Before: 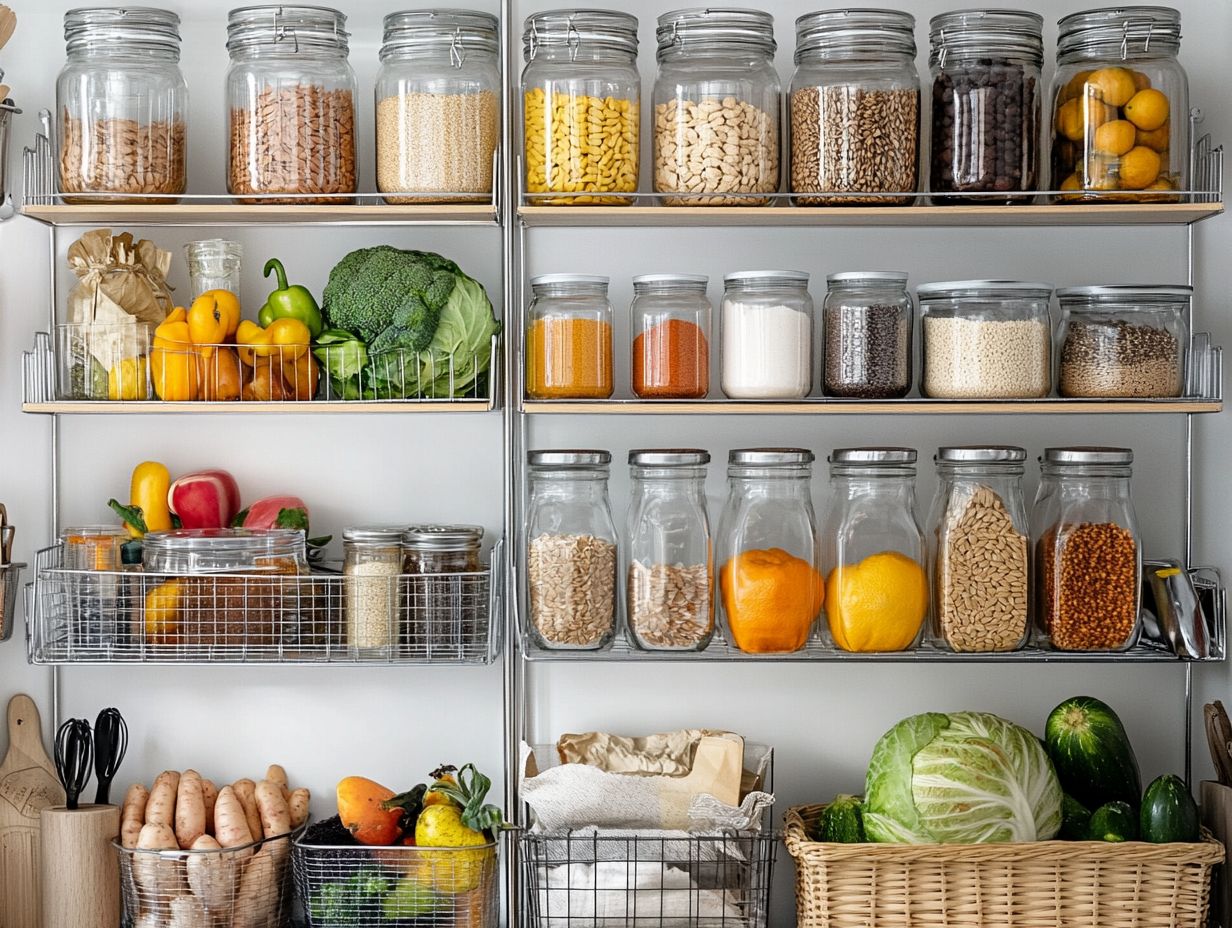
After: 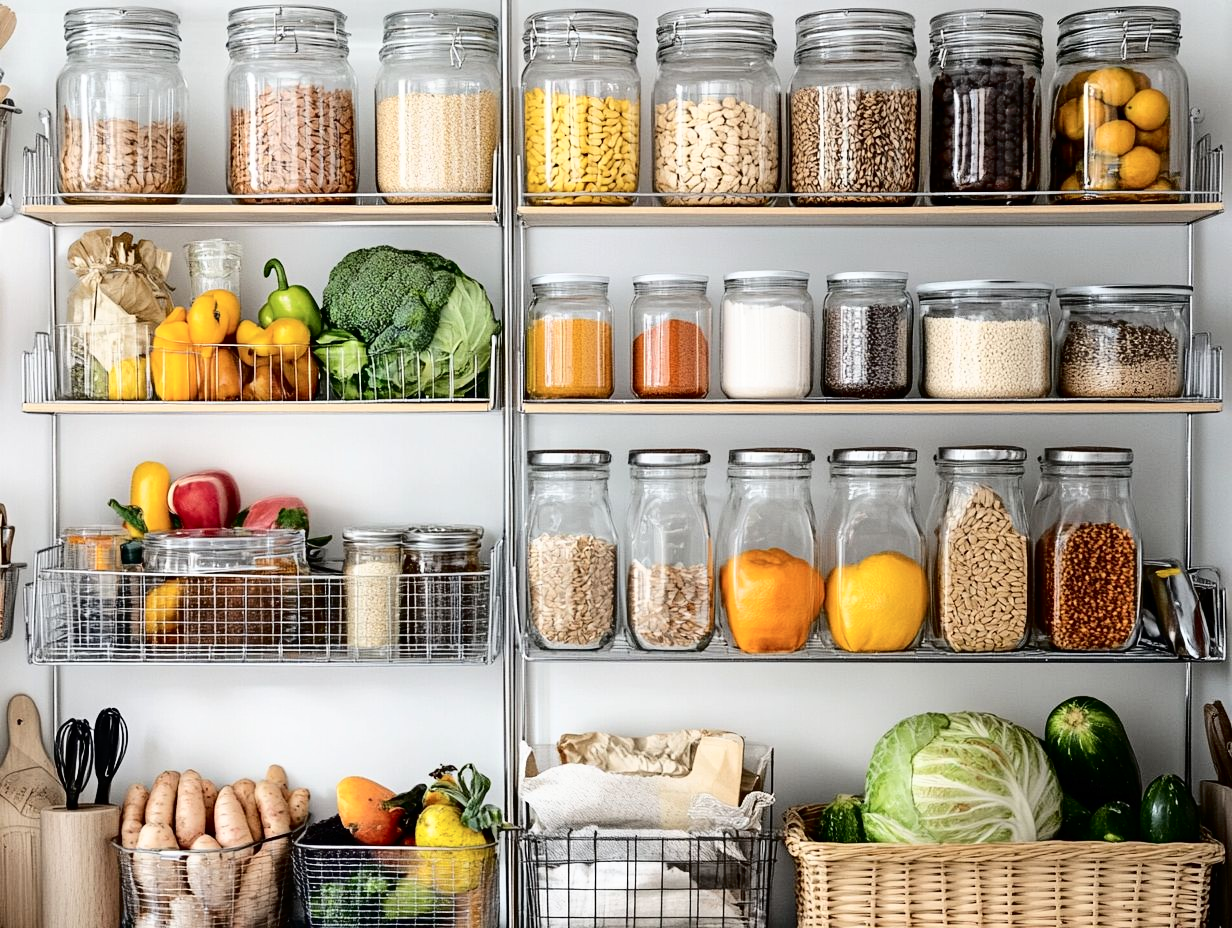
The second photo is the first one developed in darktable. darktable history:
tone curve: curves: ch0 [(0, 0) (0.003, 0.003) (0.011, 0.005) (0.025, 0.008) (0.044, 0.012) (0.069, 0.02) (0.1, 0.031) (0.136, 0.047) (0.177, 0.088) (0.224, 0.141) (0.277, 0.222) (0.335, 0.32) (0.399, 0.422) (0.468, 0.523) (0.543, 0.623) (0.623, 0.716) (0.709, 0.796) (0.801, 0.878) (0.898, 0.957) (1, 1)], color space Lab, independent channels, preserve colors none
